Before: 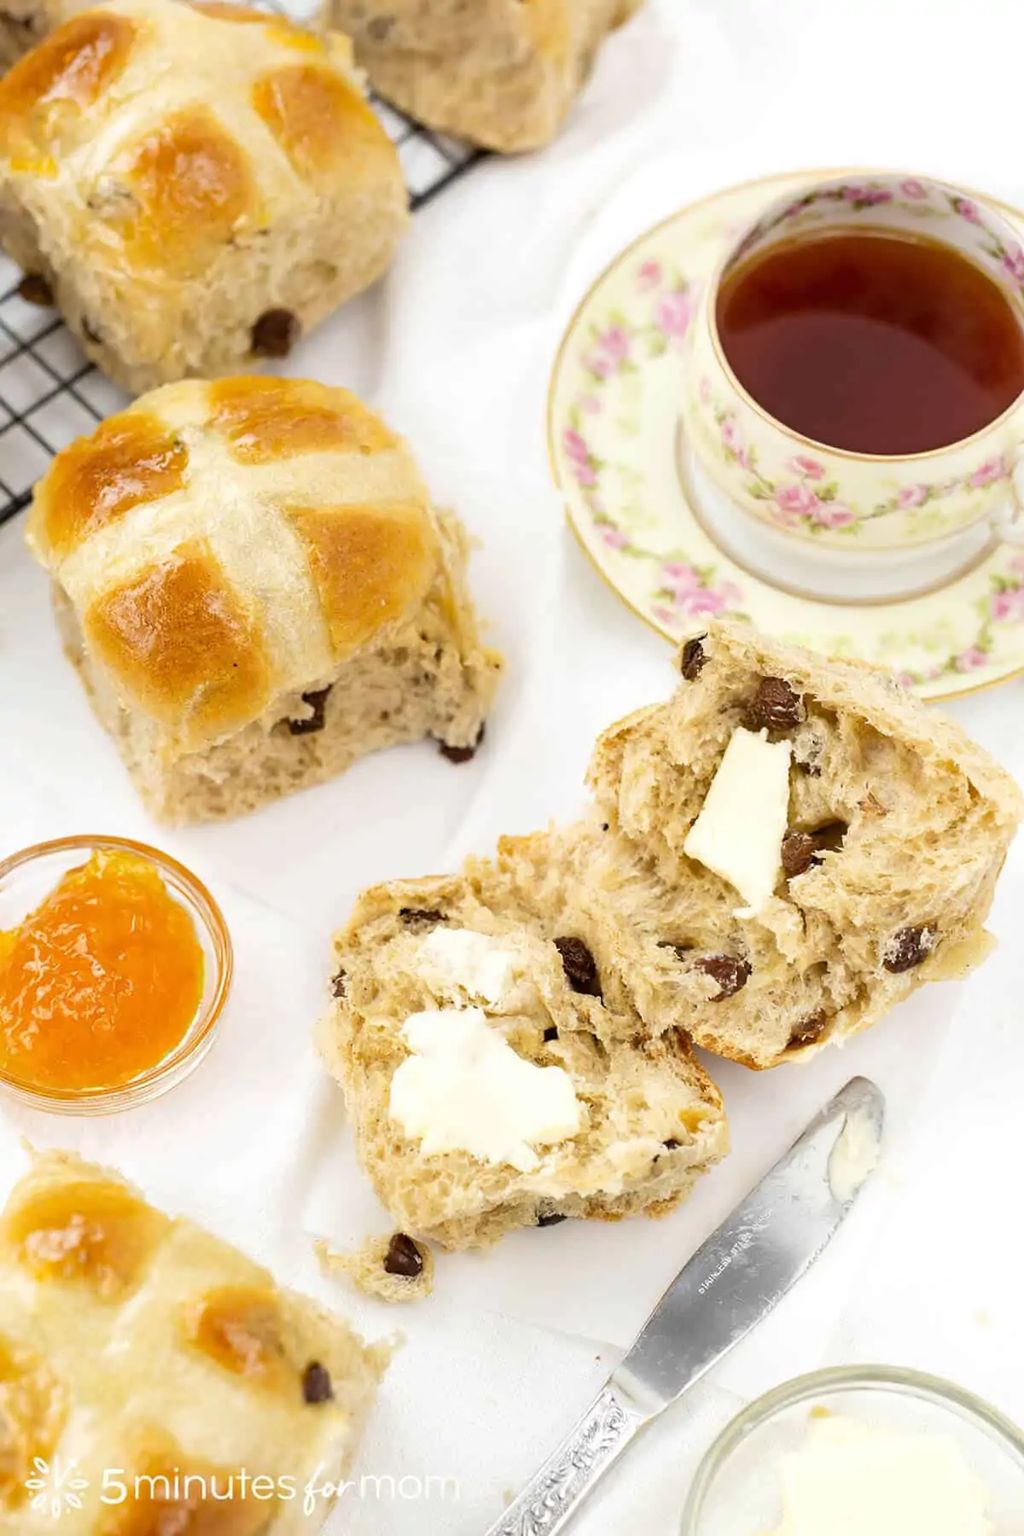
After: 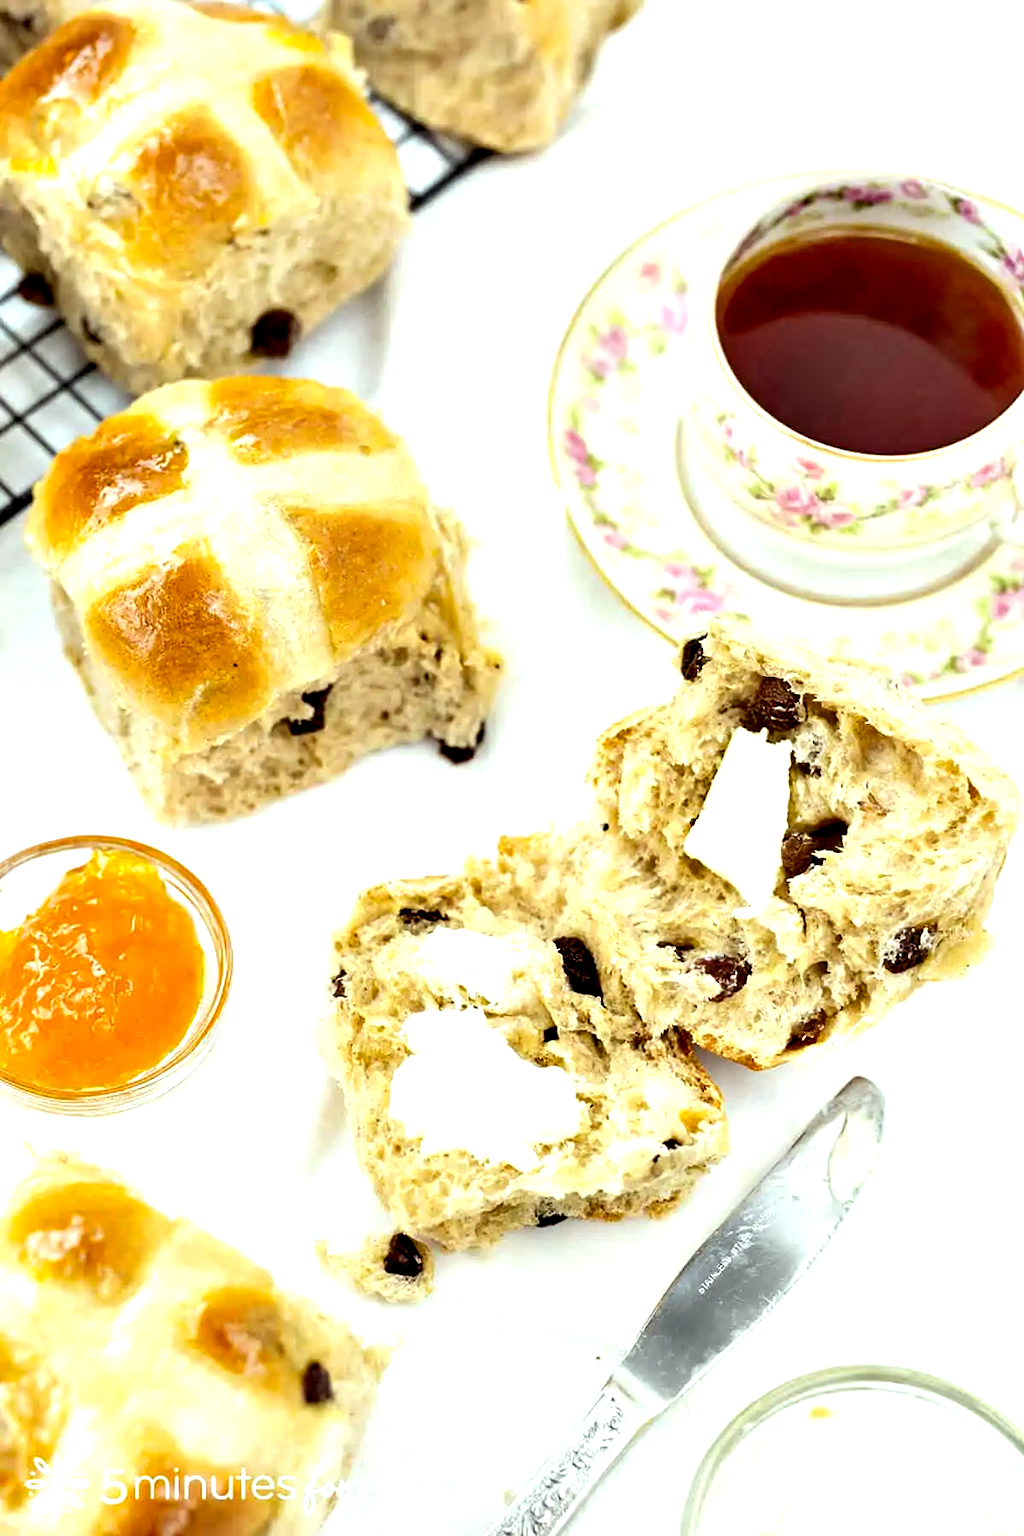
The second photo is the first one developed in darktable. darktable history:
contrast equalizer: octaves 7, y [[0.6 ×6], [0.55 ×6], [0 ×6], [0 ×6], [0 ×6]]
color correction: highlights a* -6.69, highlights b* 0.49
exposure: black level correction 0, exposure 0.5 EV, compensate highlight preservation false
